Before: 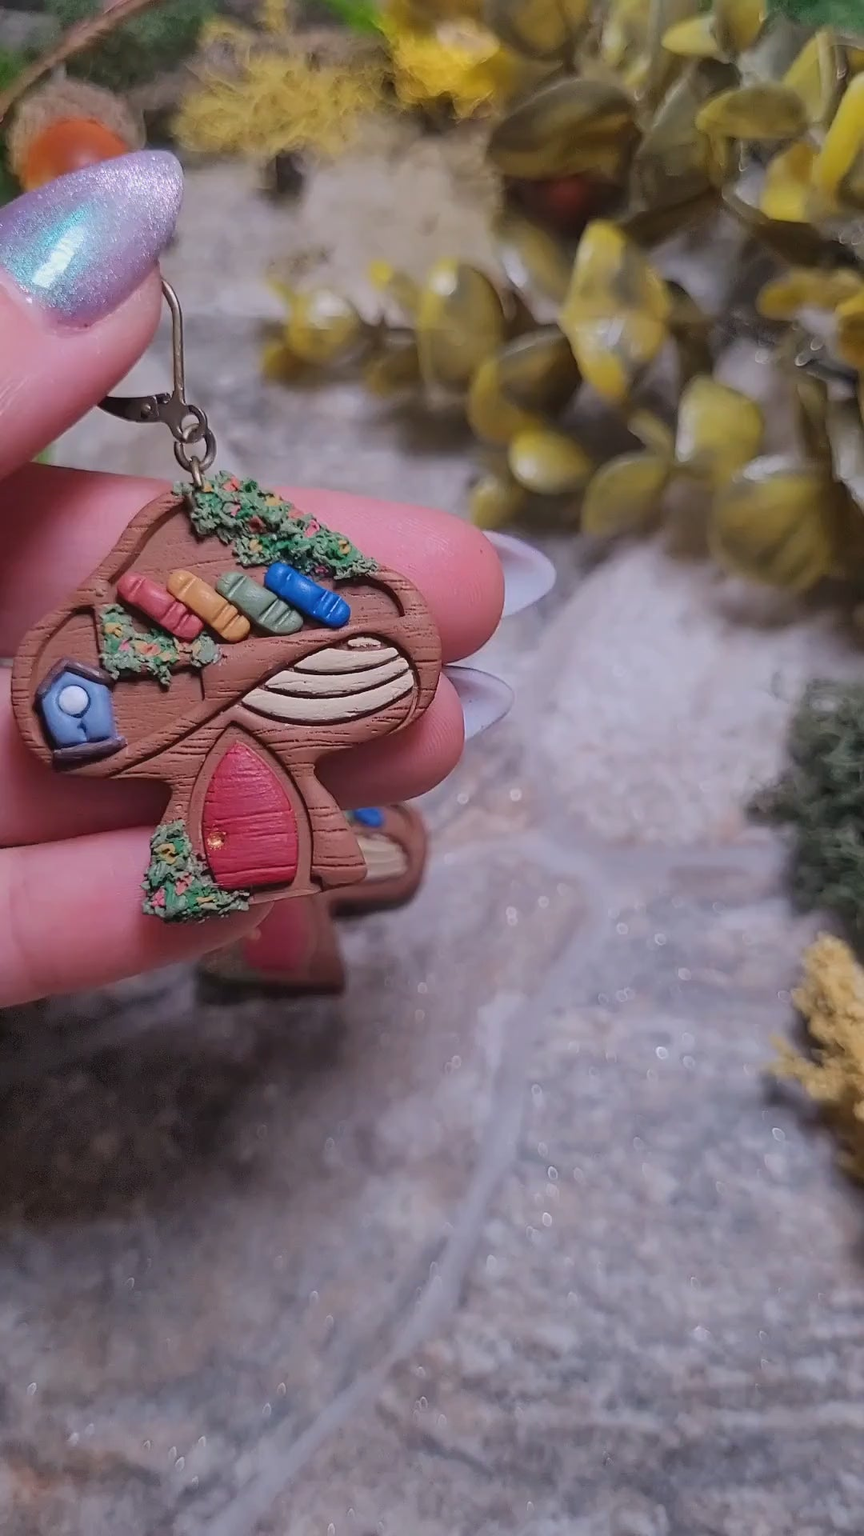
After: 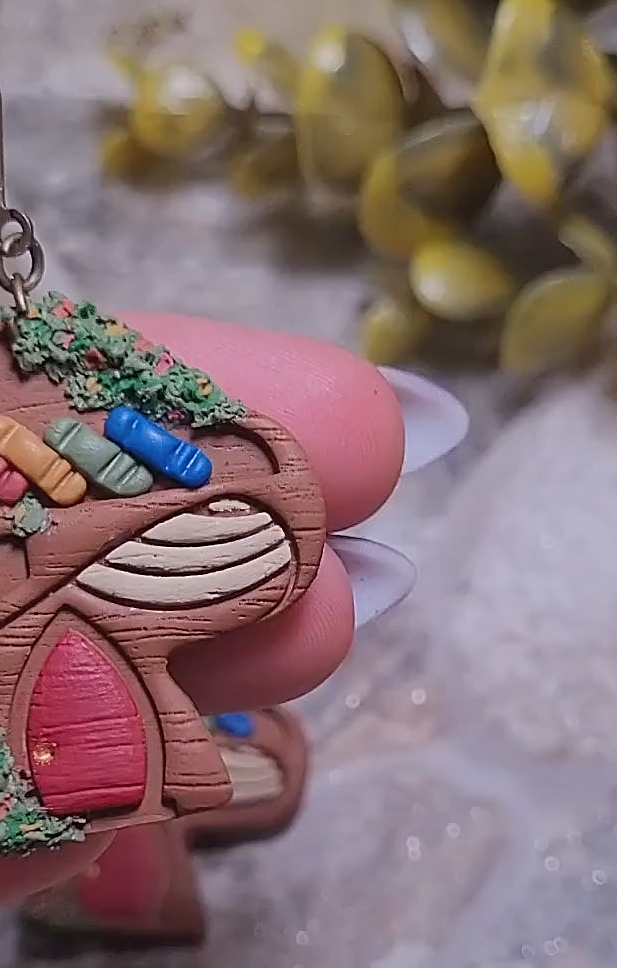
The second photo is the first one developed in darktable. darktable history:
crop: left 20.932%, top 15.471%, right 21.848%, bottom 34.081%
sharpen: on, module defaults
